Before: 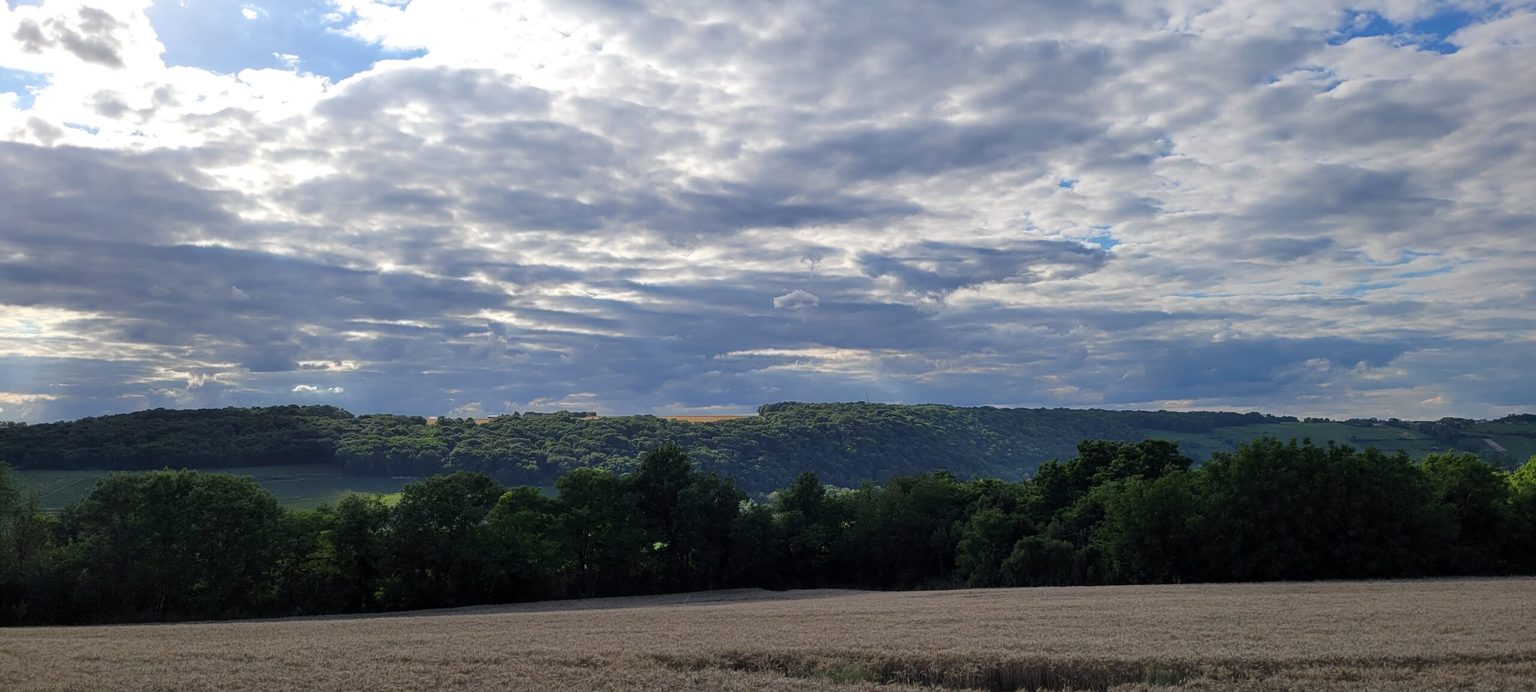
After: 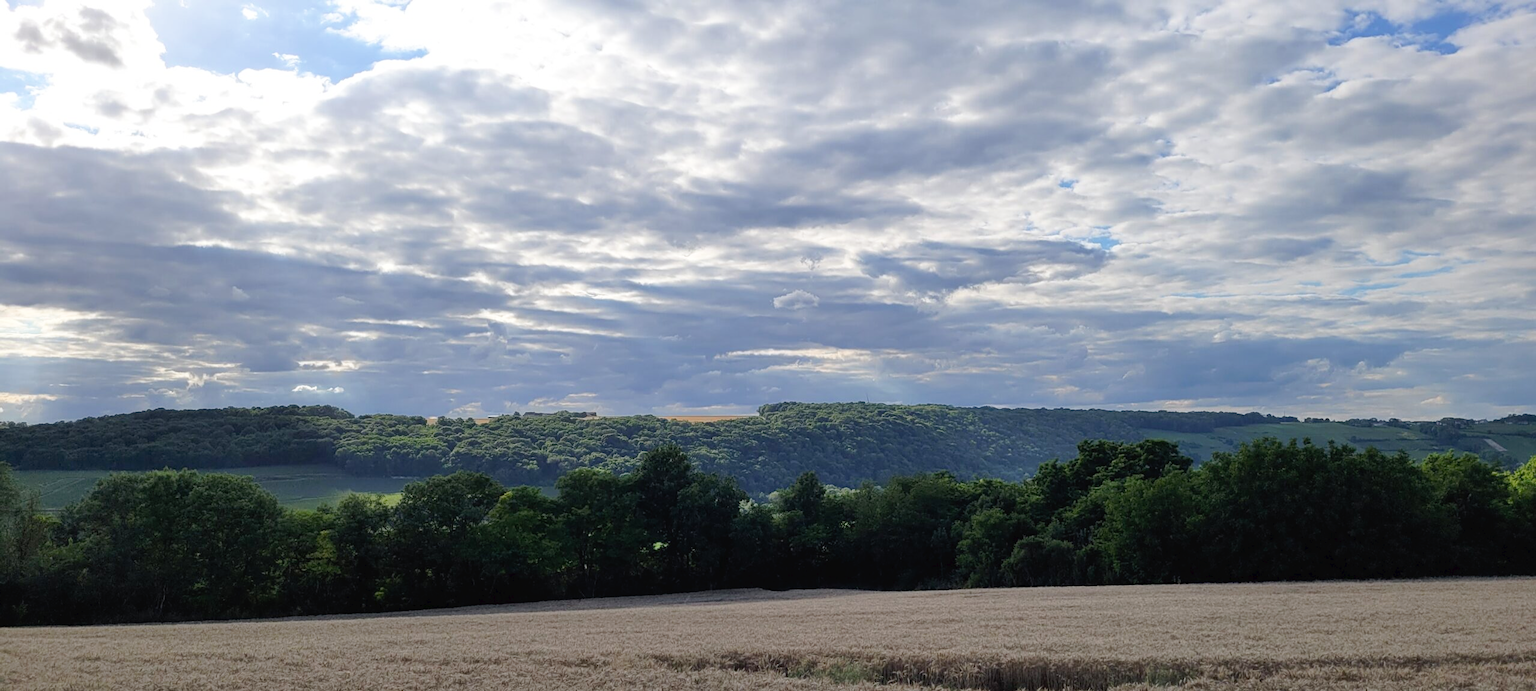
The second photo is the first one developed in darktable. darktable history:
tone equalizer: on, module defaults
tone curve: curves: ch0 [(0, 0) (0.003, 0.022) (0.011, 0.025) (0.025, 0.032) (0.044, 0.055) (0.069, 0.089) (0.1, 0.133) (0.136, 0.18) (0.177, 0.231) (0.224, 0.291) (0.277, 0.35) (0.335, 0.42) (0.399, 0.496) (0.468, 0.561) (0.543, 0.632) (0.623, 0.706) (0.709, 0.783) (0.801, 0.865) (0.898, 0.947) (1, 1)], preserve colors none
